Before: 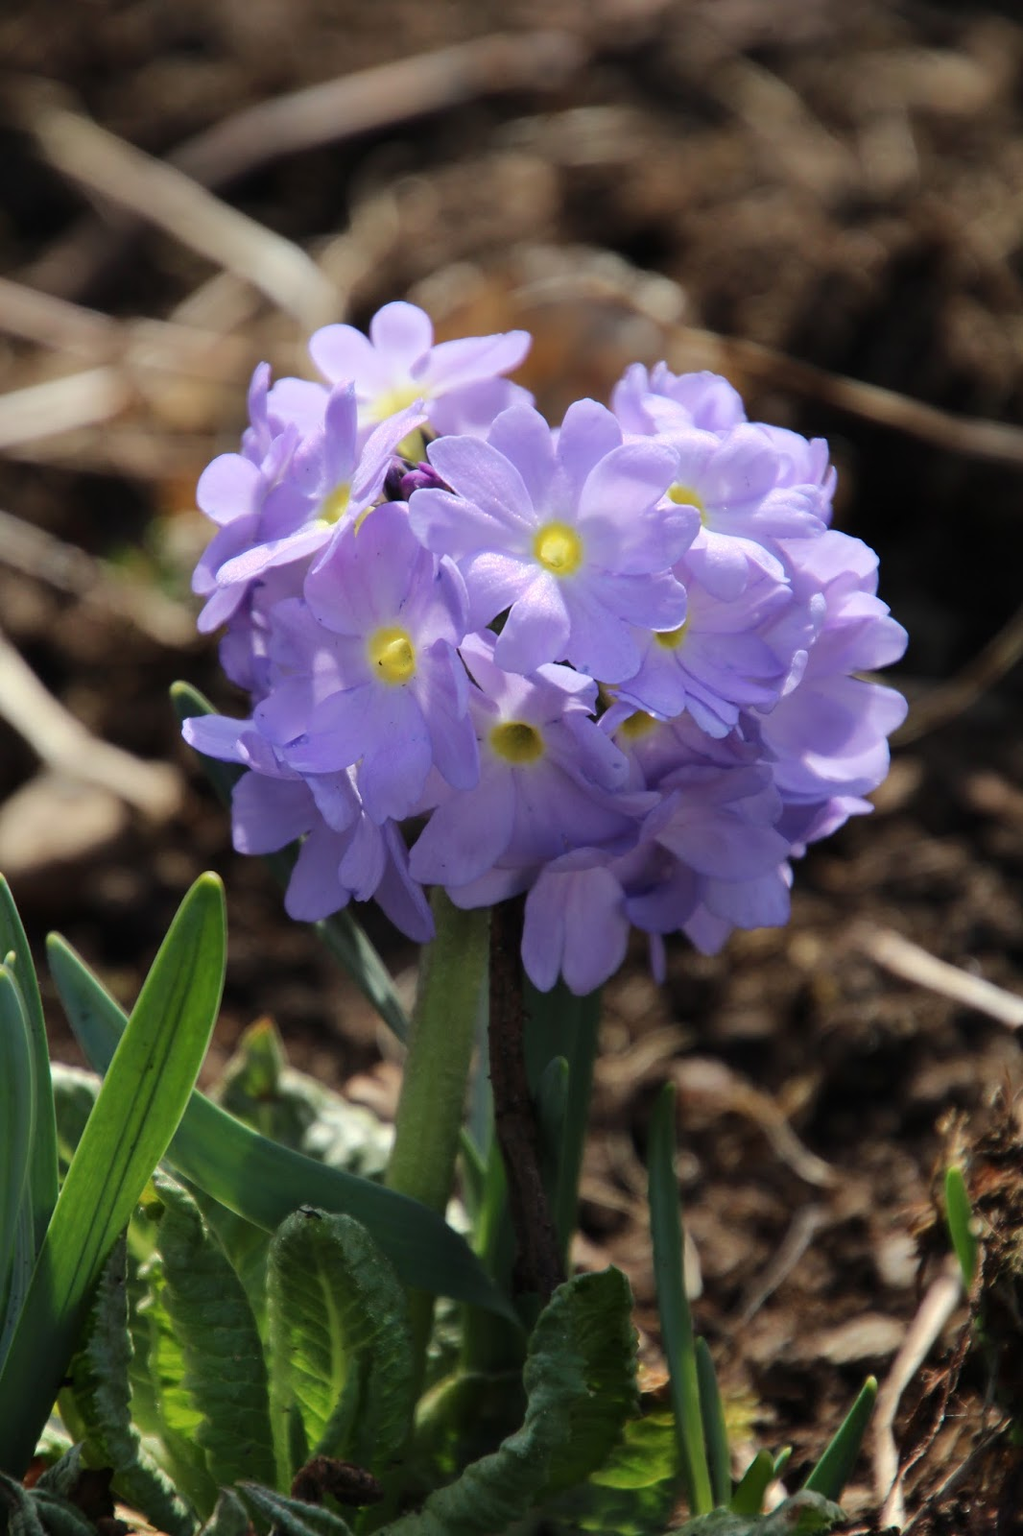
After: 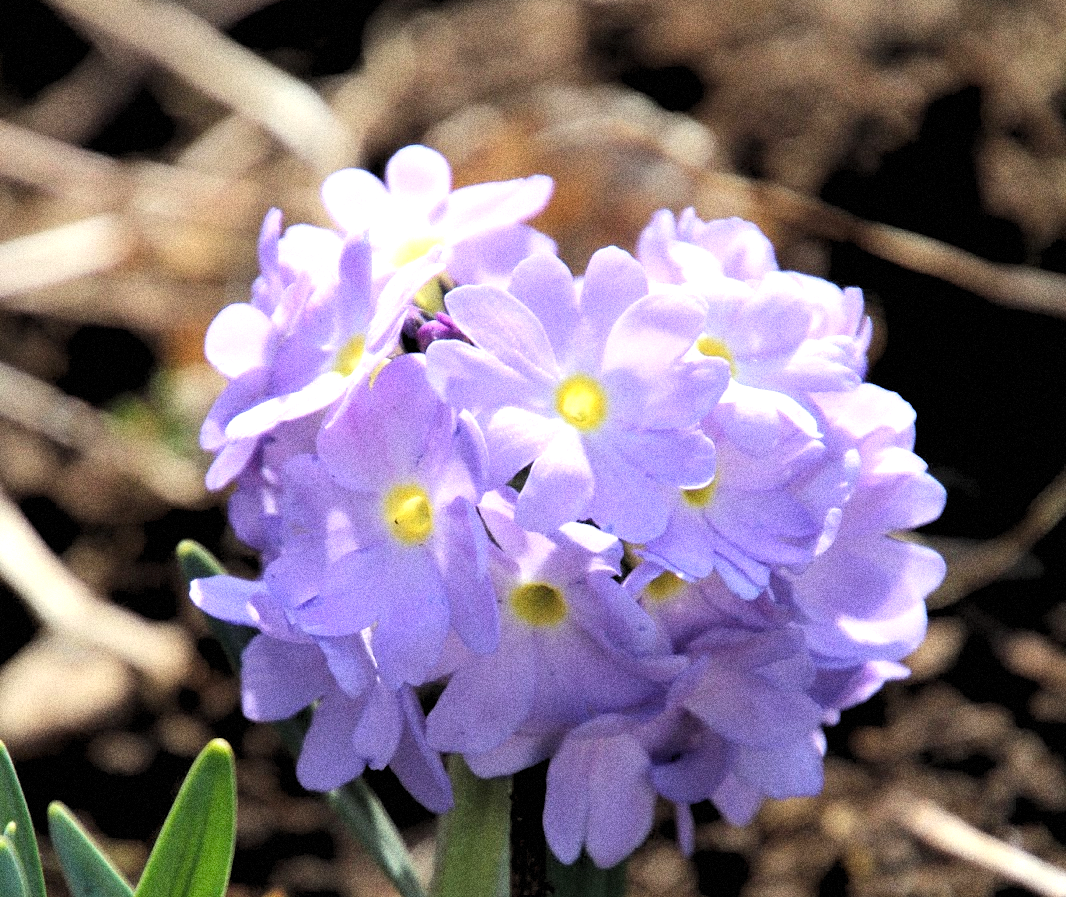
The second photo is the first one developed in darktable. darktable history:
exposure: exposure 0.6 EV, compensate highlight preservation false
grain: coarseness 14.49 ISO, strength 48.04%, mid-tones bias 35%
crop and rotate: top 10.605%, bottom 33.274%
rgb levels: levels [[0.013, 0.434, 0.89], [0, 0.5, 1], [0, 0.5, 1]]
